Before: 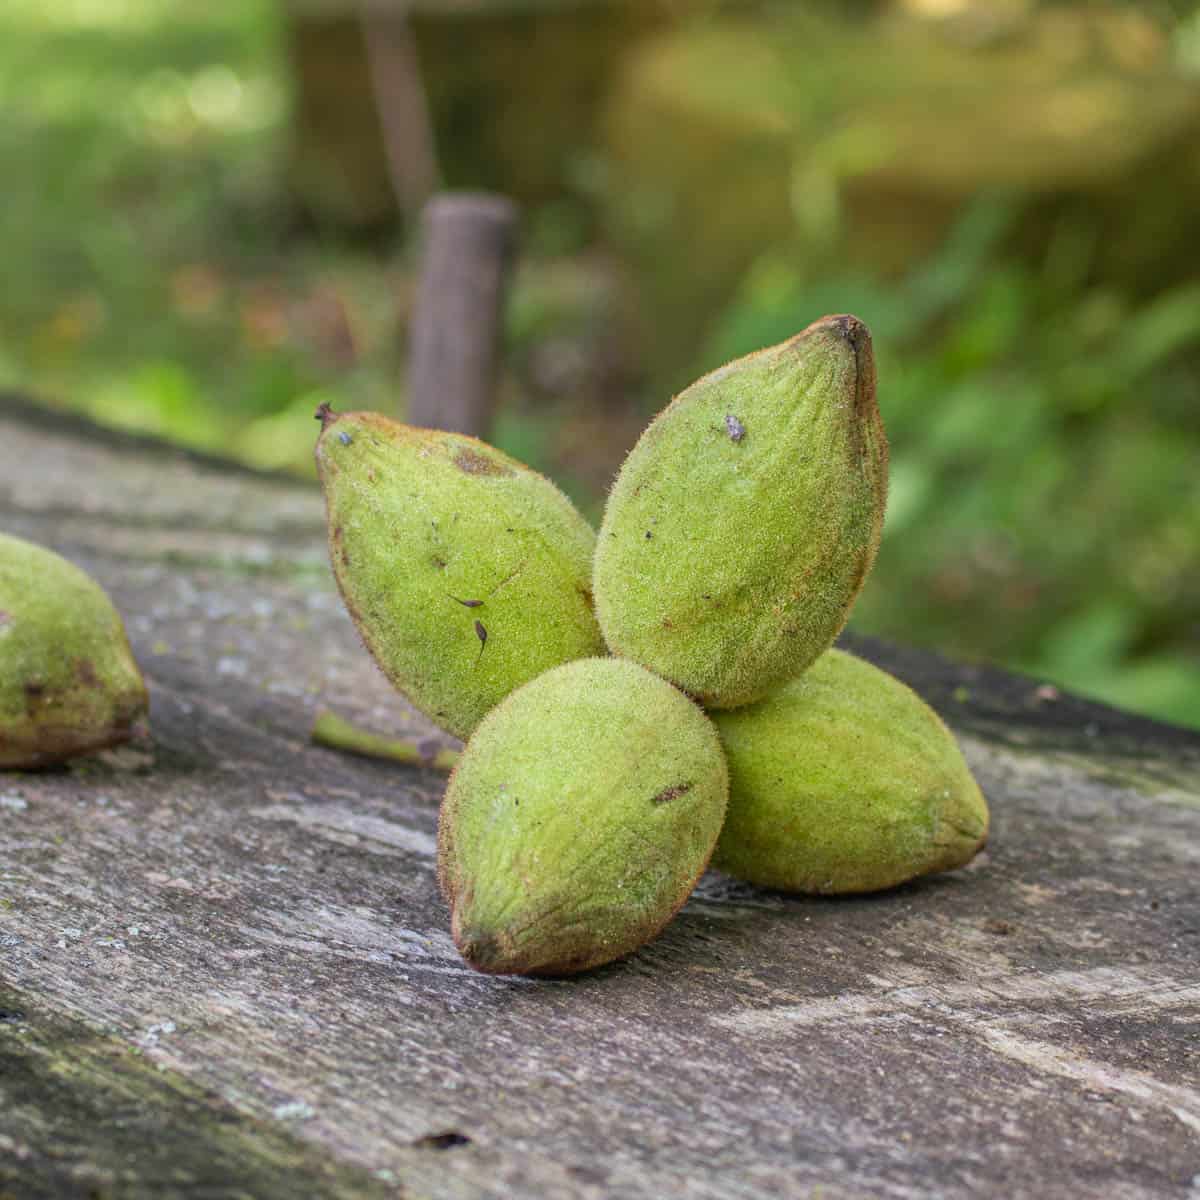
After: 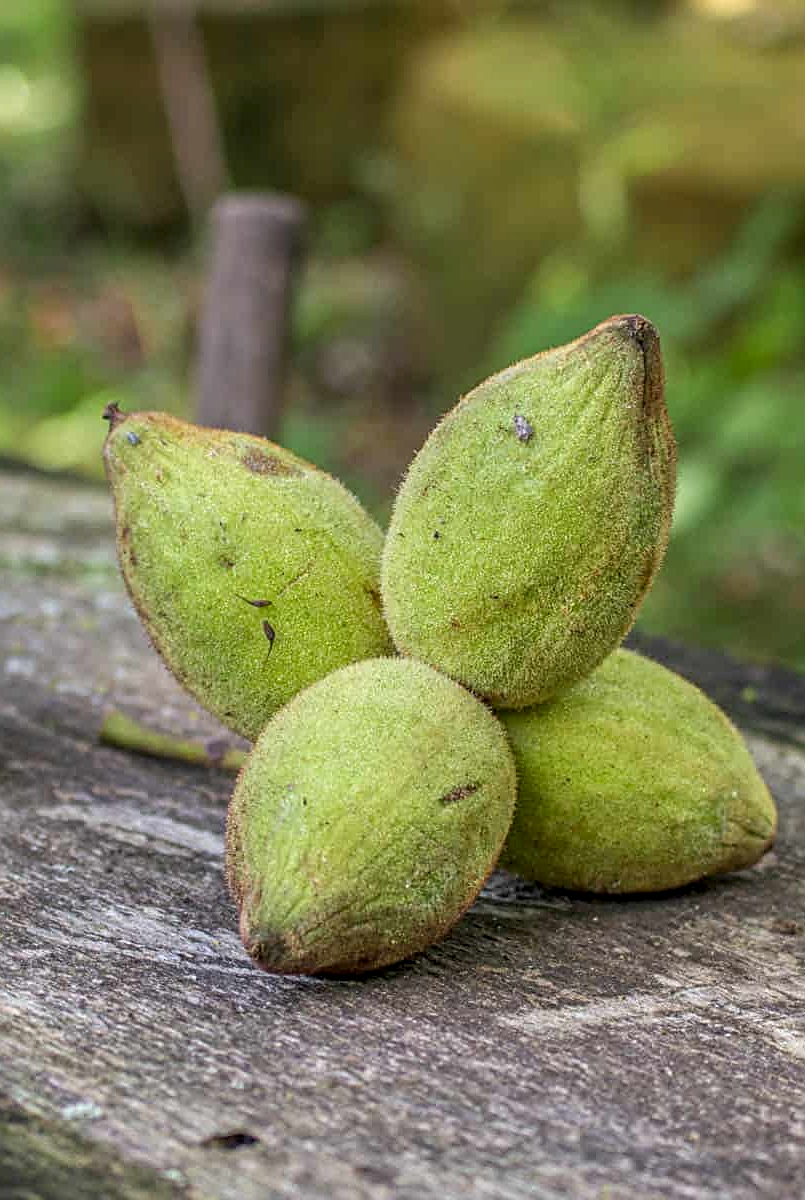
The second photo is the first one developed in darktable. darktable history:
local contrast: on, module defaults
sharpen: on, module defaults
crop and rotate: left 17.721%, right 15.122%
exposure: exposure -0.047 EV, compensate exposure bias true, compensate highlight preservation false
